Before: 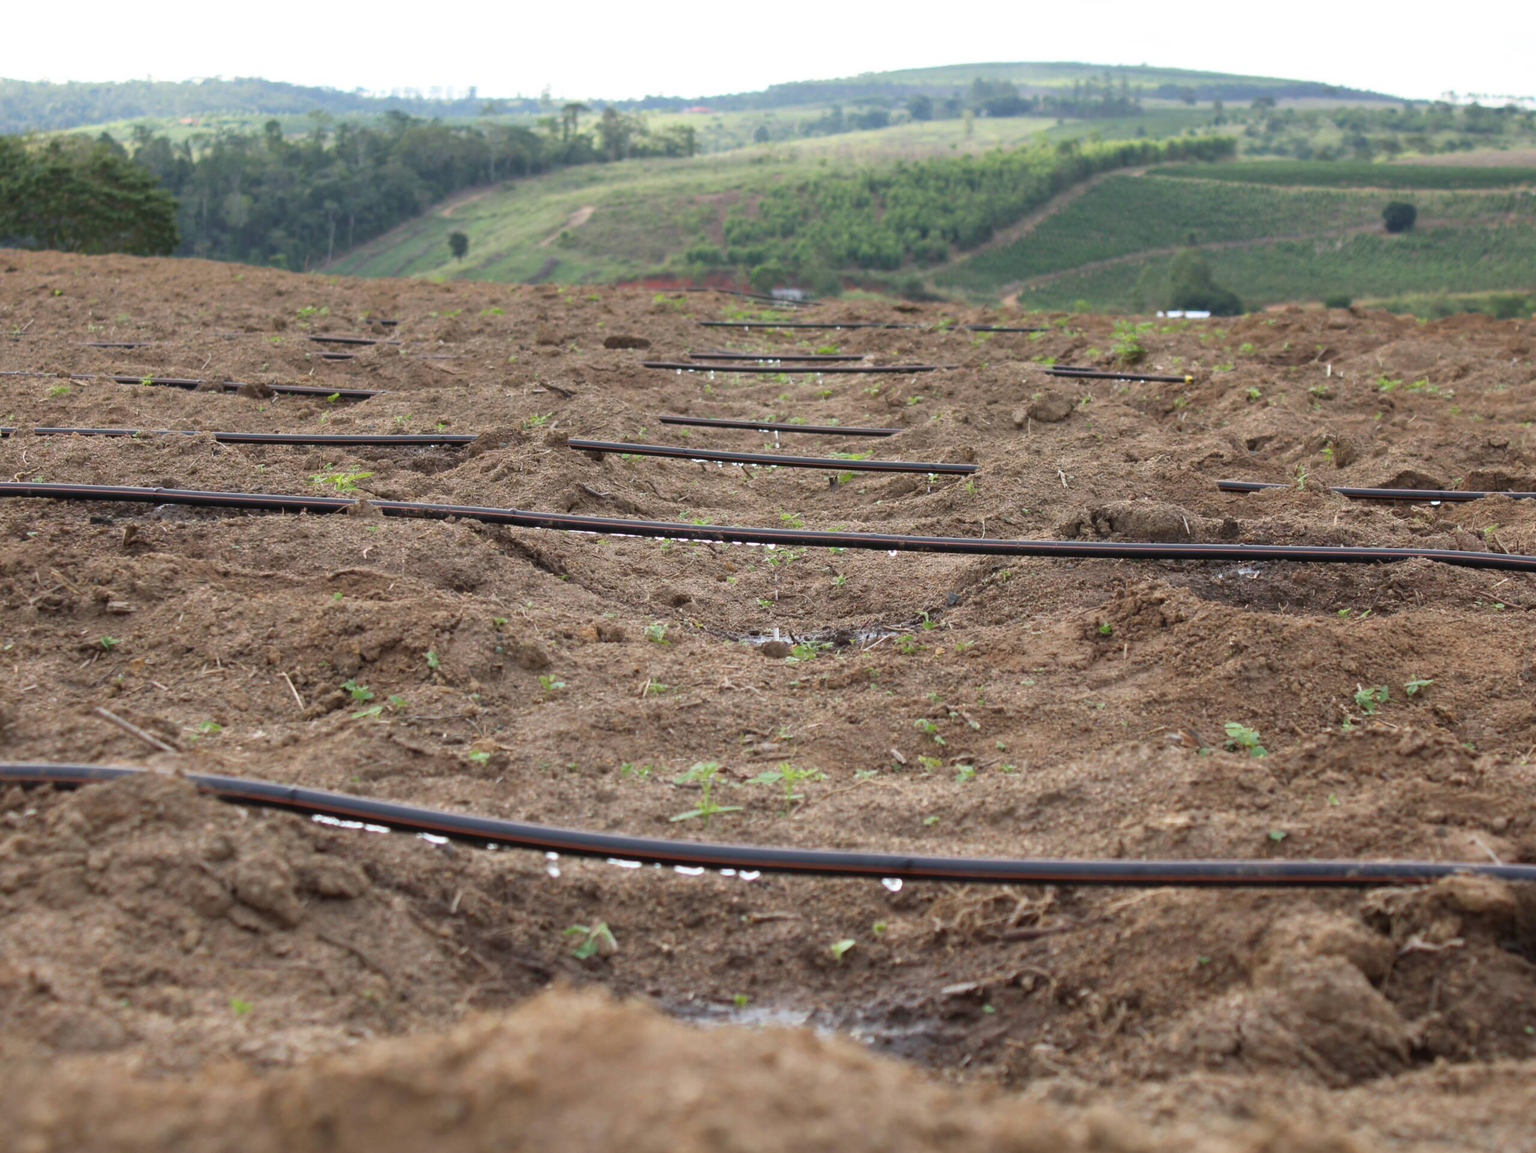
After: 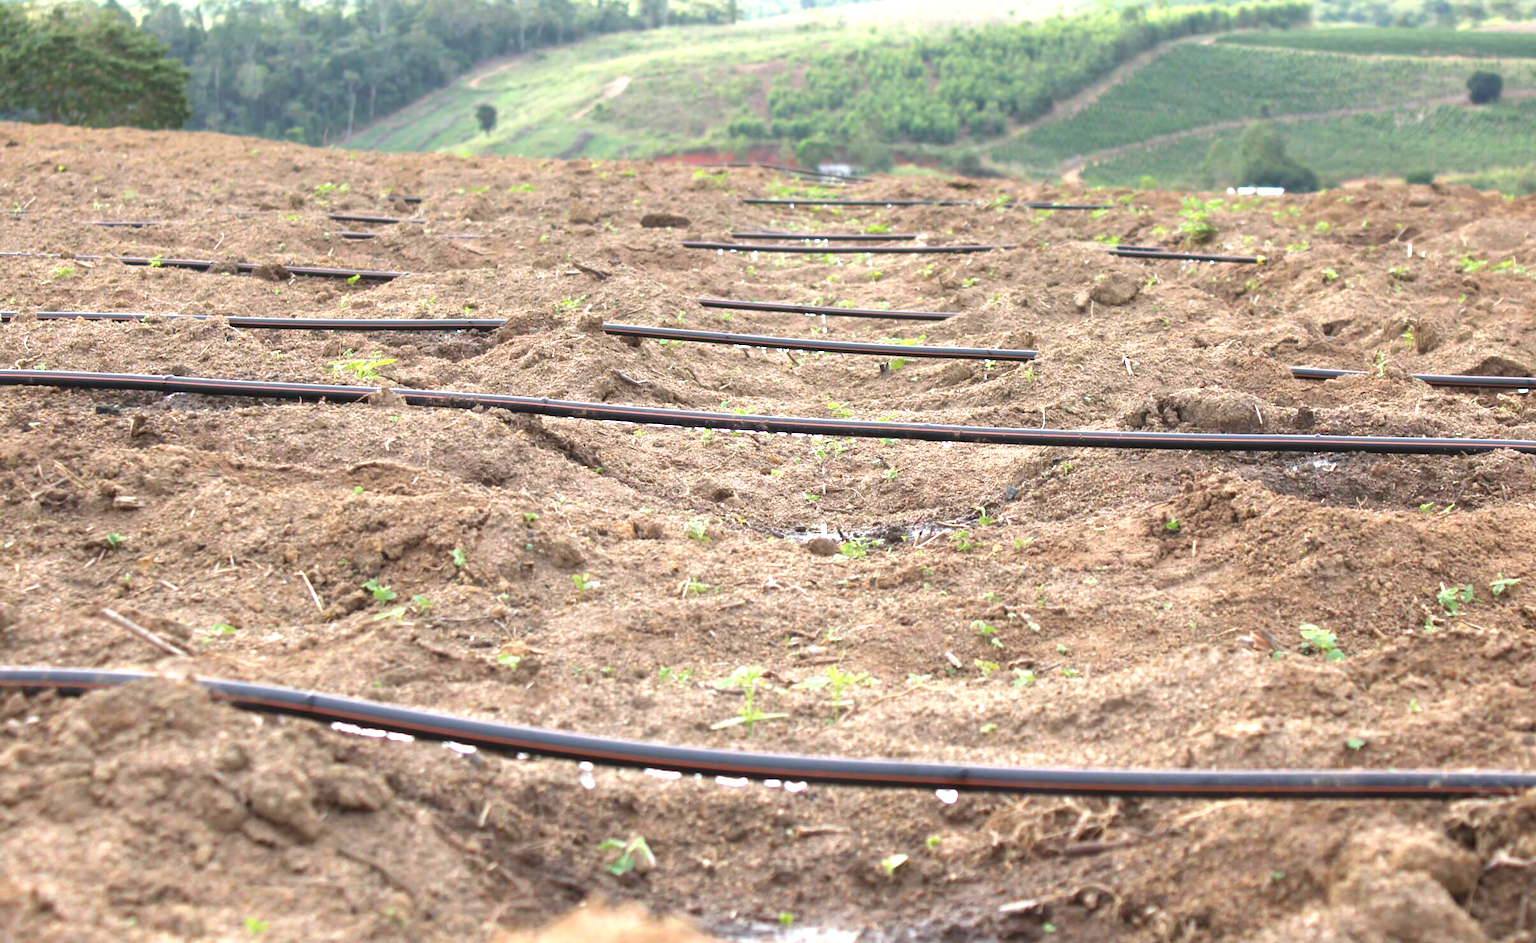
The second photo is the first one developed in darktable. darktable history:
crop and rotate: angle 0.03°, top 11.643%, right 5.651%, bottom 11.189%
exposure: black level correction 0, exposure 1.2 EV, compensate highlight preservation false
